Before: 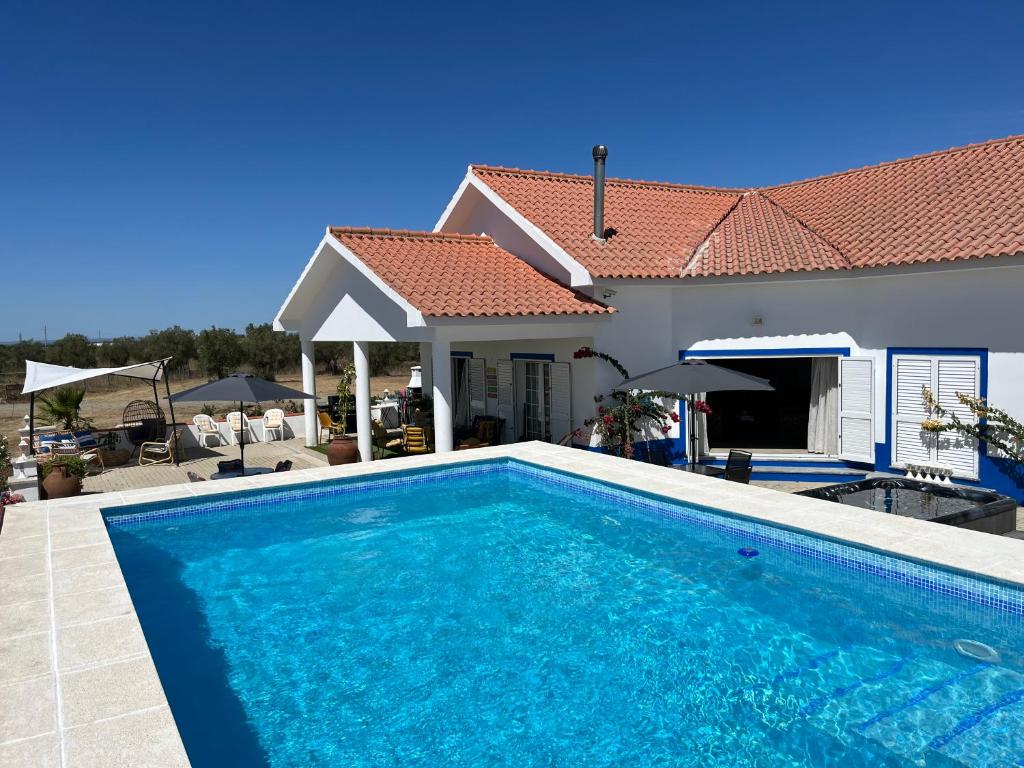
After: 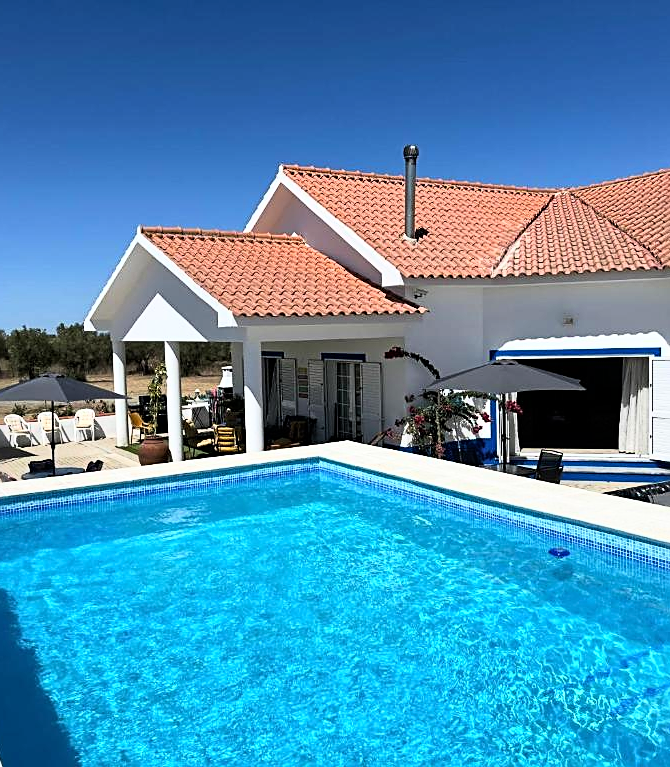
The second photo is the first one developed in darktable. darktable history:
base curve: curves: ch0 [(0, 0) (0.005, 0.002) (0.193, 0.295) (0.399, 0.664) (0.75, 0.928) (1, 1)]
crop and rotate: left 18.459%, right 16.072%
sharpen: on, module defaults
